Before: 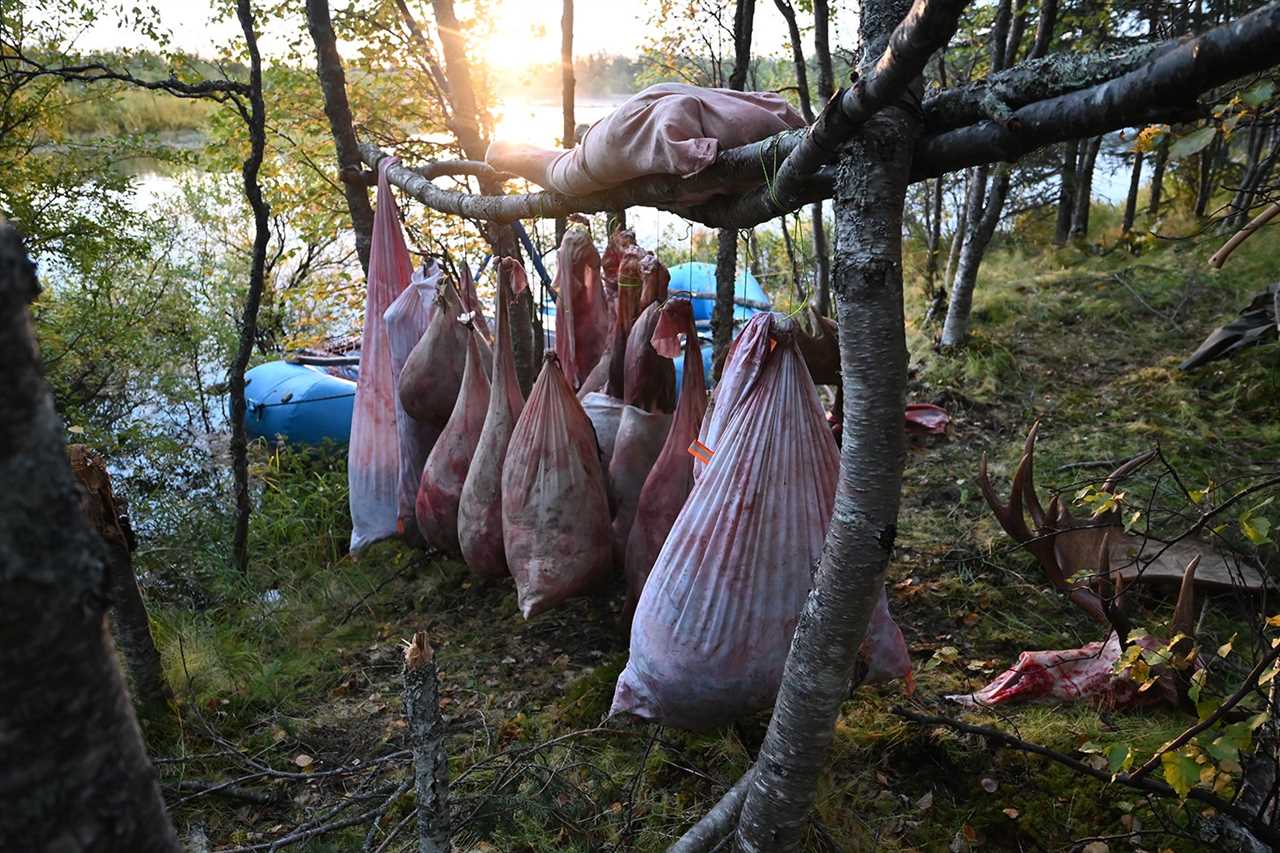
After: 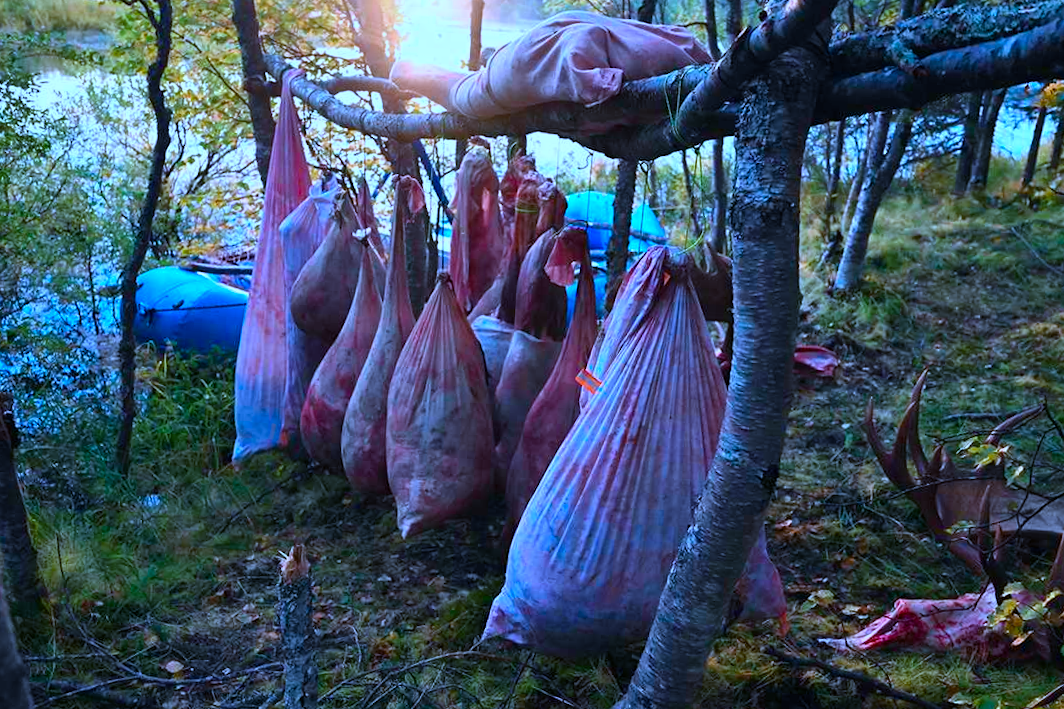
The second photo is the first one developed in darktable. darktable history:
crop and rotate: angle -3.27°, left 5.211%, top 5.211%, right 4.607%, bottom 4.607%
tone equalizer: on, module defaults
color calibration: illuminant as shot in camera, adaptation linear Bradford (ICC v4), x 0.406, y 0.405, temperature 3570.35 K, saturation algorithm version 1 (2020)
color balance rgb: linear chroma grading › global chroma 15%, perceptual saturation grading › global saturation 30%
